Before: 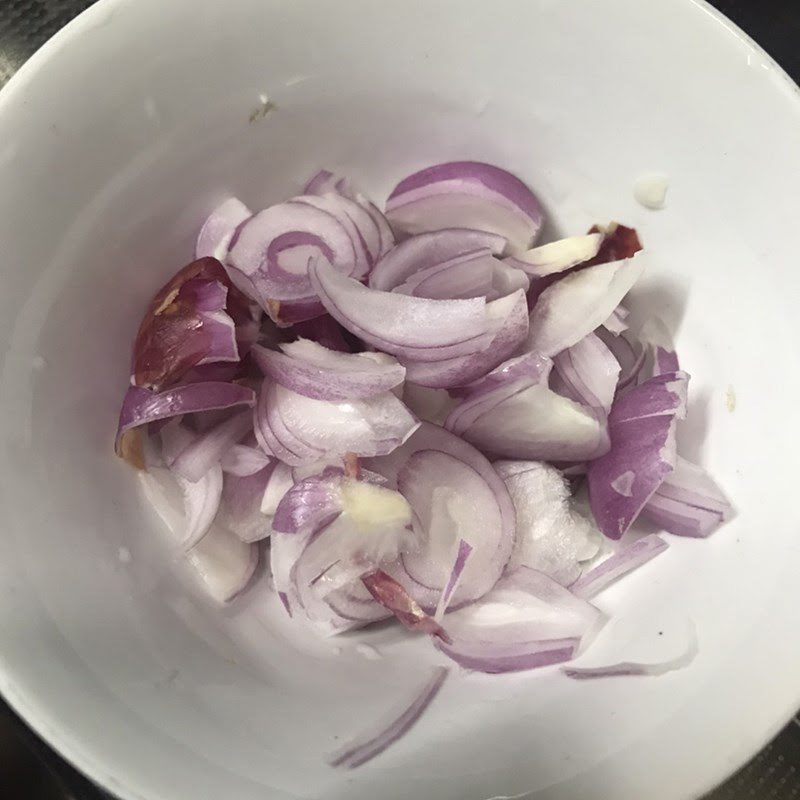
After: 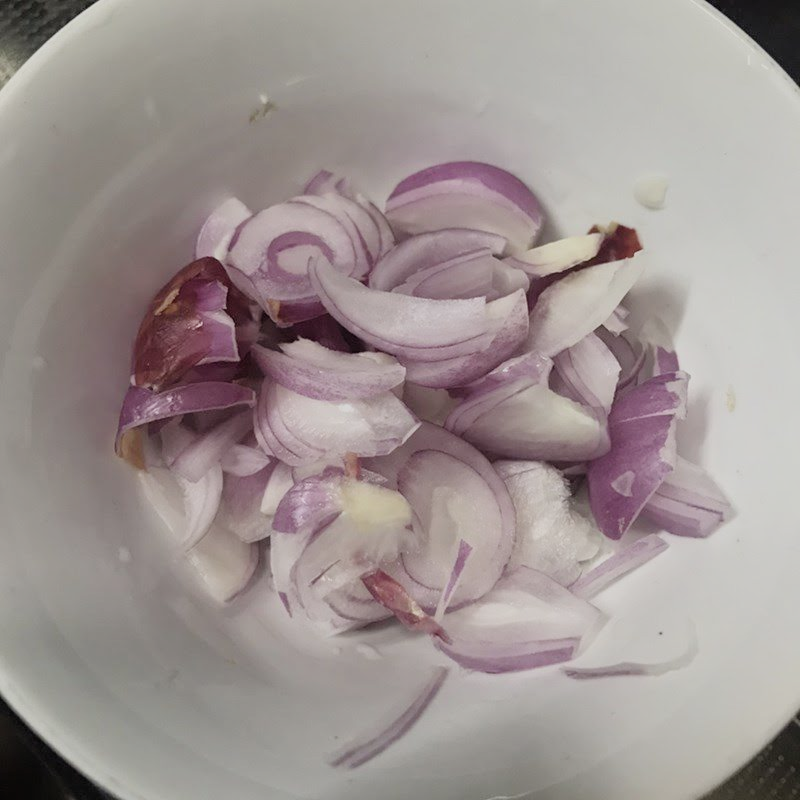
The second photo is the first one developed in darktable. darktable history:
filmic rgb: black relative exposure -8 EV, white relative exposure 4.02 EV, hardness 4.21, contrast 0.922
shadows and highlights: shadows 37.31, highlights -27.55, soften with gaussian
